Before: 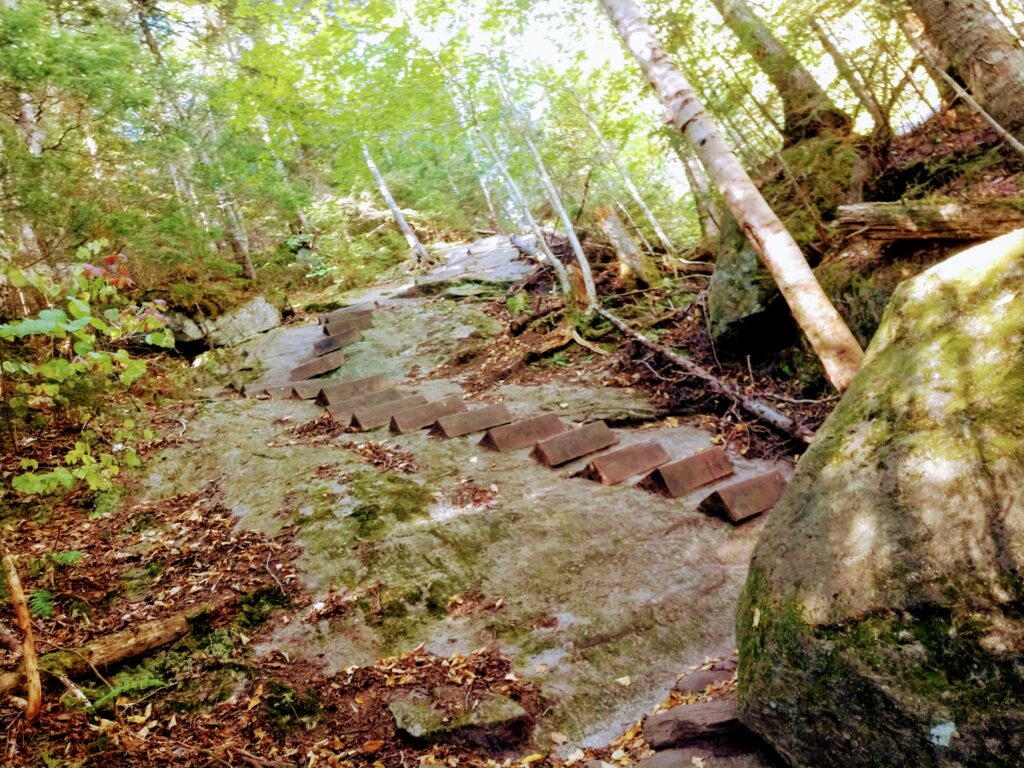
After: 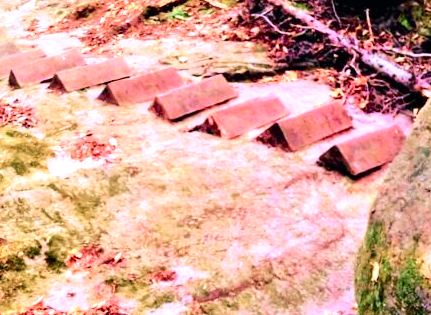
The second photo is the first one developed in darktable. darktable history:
exposure: black level correction 0, exposure 1.35 EV, compensate exposure bias true, compensate highlight preservation false
white balance: emerald 1
color correction: highlights a* 15.46, highlights b* -20.56
crop: left 37.221%, top 45.169%, right 20.63%, bottom 13.777%
tone curve: curves: ch0 [(0, 0) (0.071, 0.047) (0.266, 0.26) (0.491, 0.552) (0.753, 0.818) (1, 0.983)]; ch1 [(0, 0) (0.346, 0.307) (0.408, 0.369) (0.463, 0.443) (0.482, 0.493) (0.502, 0.5) (0.517, 0.518) (0.546, 0.576) (0.588, 0.643) (0.651, 0.709) (1, 1)]; ch2 [(0, 0) (0.346, 0.34) (0.434, 0.46) (0.485, 0.494) (0.5, 0.494) (0.517, 0.503) (0.535, 0.545) (0.583, 0.624) (0.625, 0.678) (1, 1)], color space Lab, independent channels, preserve colors none
